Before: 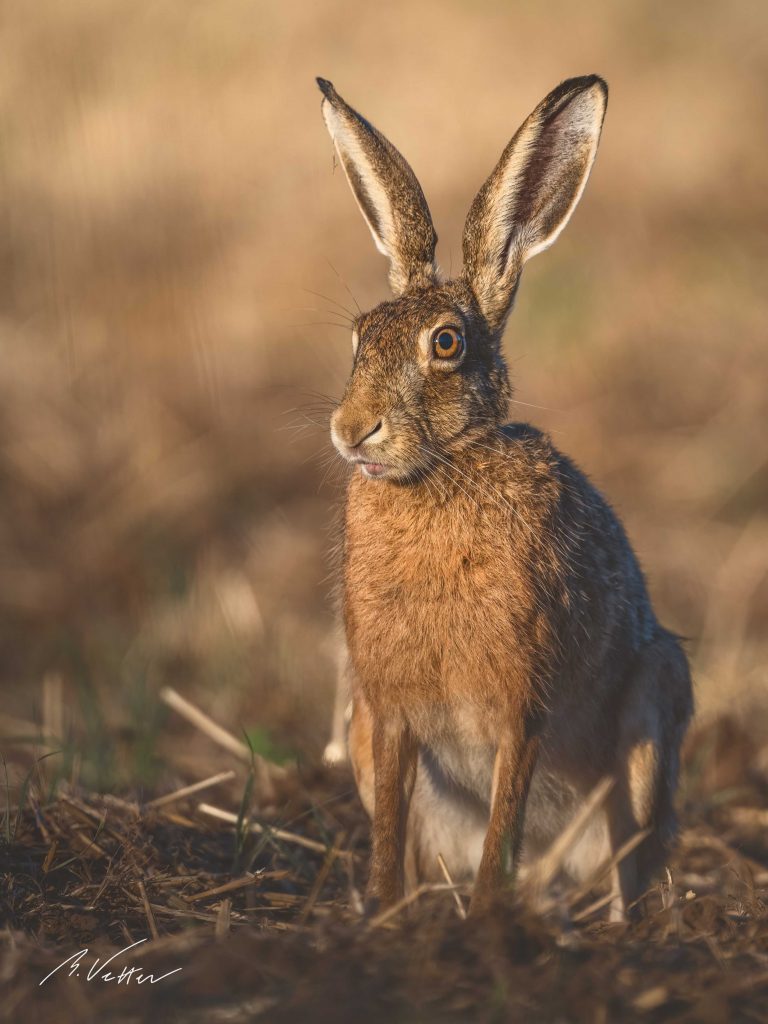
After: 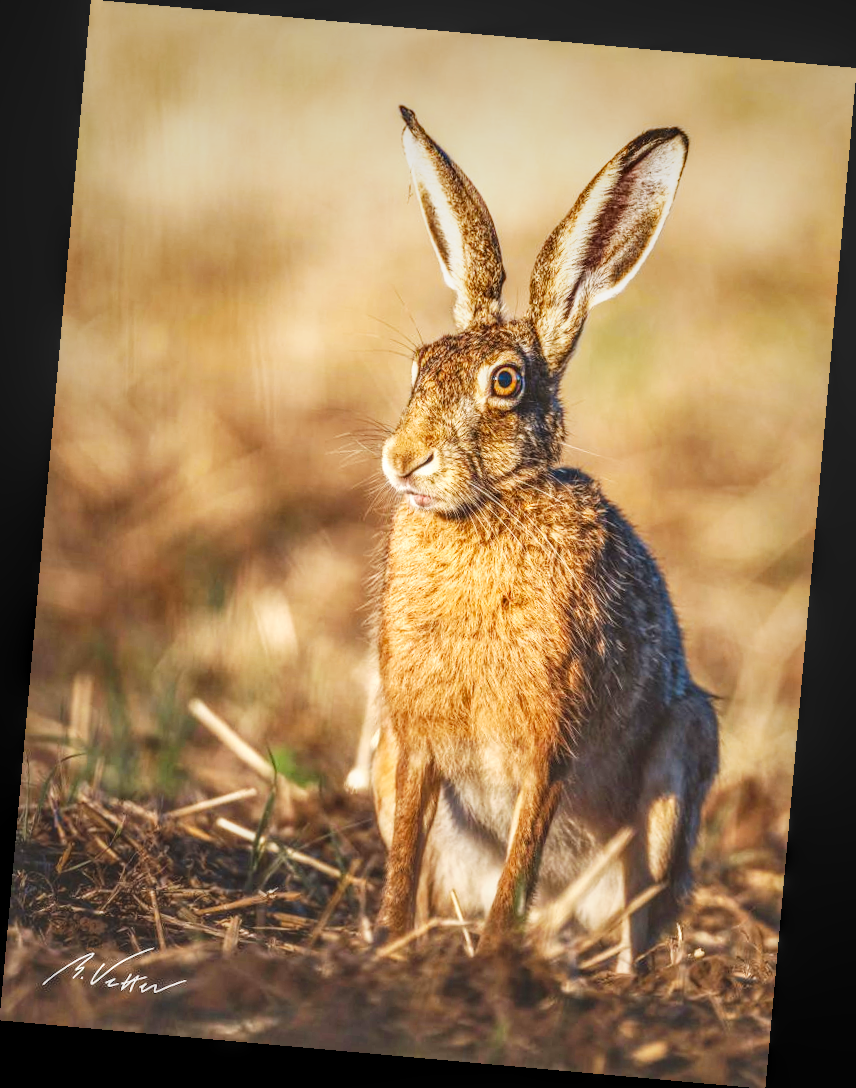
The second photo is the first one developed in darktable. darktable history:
base curve: curves: ch0 [(0, 0) (0.007, 0.004) (0.027, 0.03) (0.046, 0.07) (0.207, 0.54) (0.442, 0.872) (0.673, 0.972) (1, 1)], preserve colors none
local contrast: highlights 0%, shadows 0%, detail 133%
rotate and perspective: rotation 5.12°, automatic cropping off
